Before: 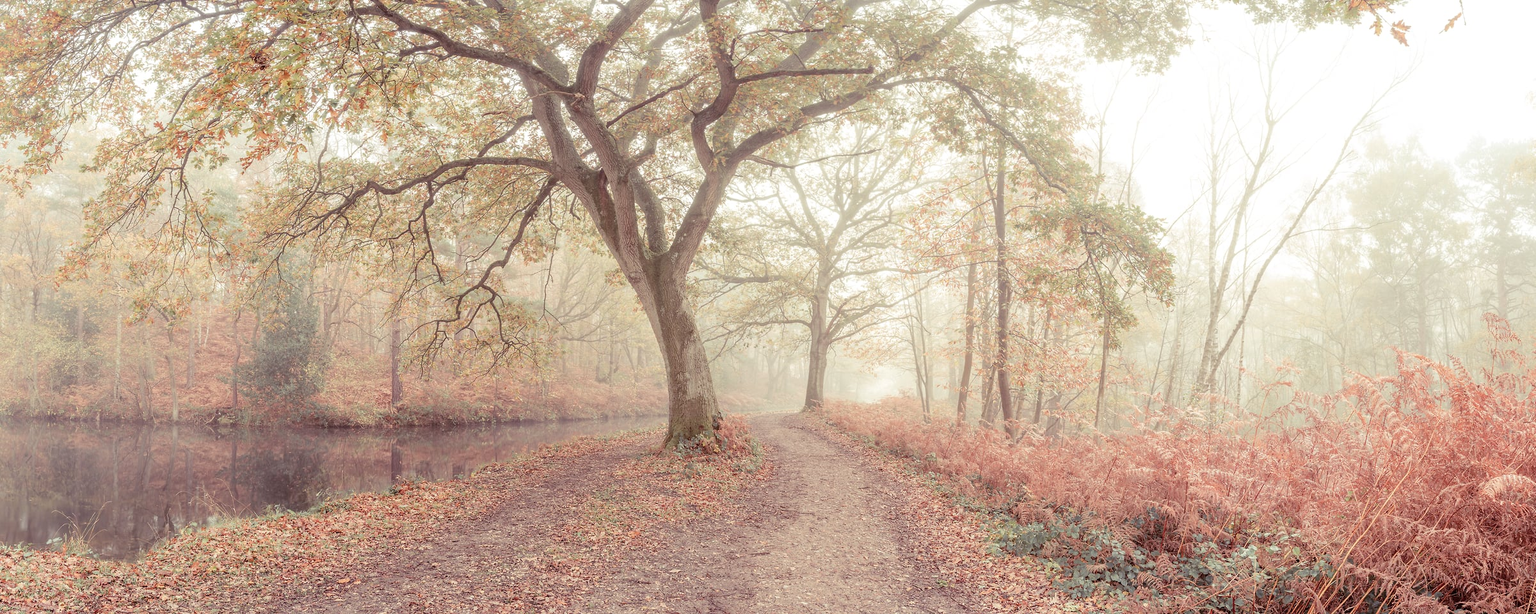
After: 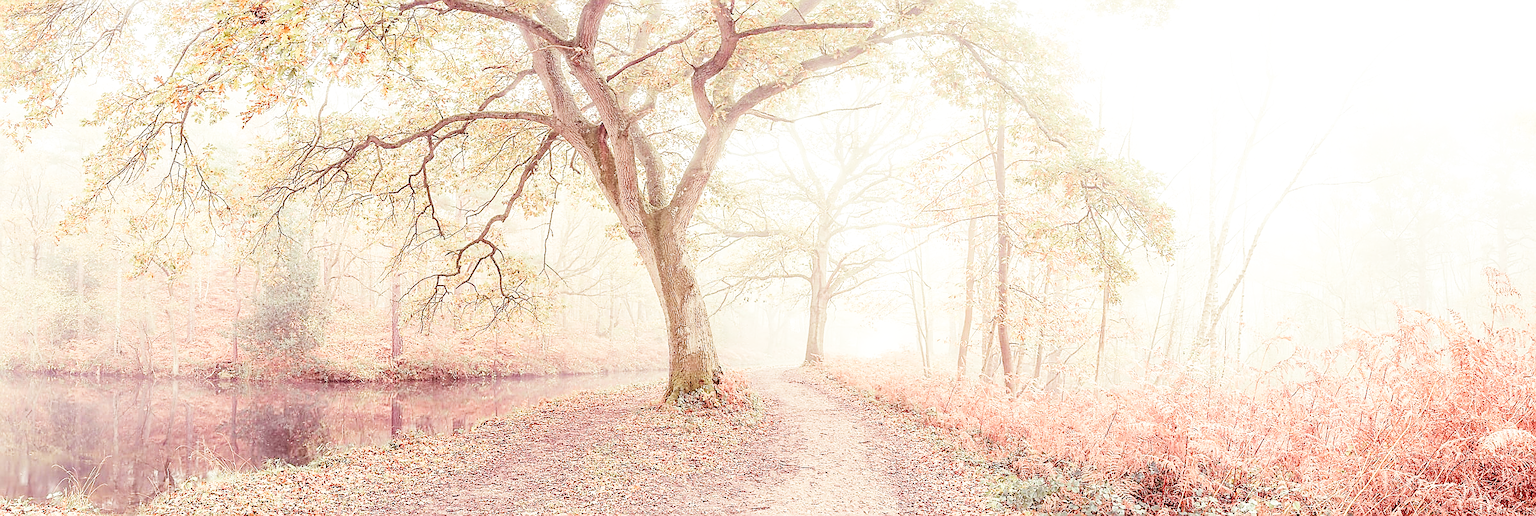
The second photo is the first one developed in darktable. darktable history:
crop: top 7.59%, bottom 8.27%
sharpen: radius 1.402, amount 1.26, threshold 0.723
base curve: curves: ch0 [(0, 0.003) (0.001, 0.002) (0.006, 0.004) (0.02, 0.022) (0.048, 0.086) (0.094, 0.234) (0.162, 0.431) (0.258, 0.629) (0.385, 0.8) (0.548, 0.918) (0.751, 0.988) (1, 1)], preserve colors none
velvia: on, module defaults
